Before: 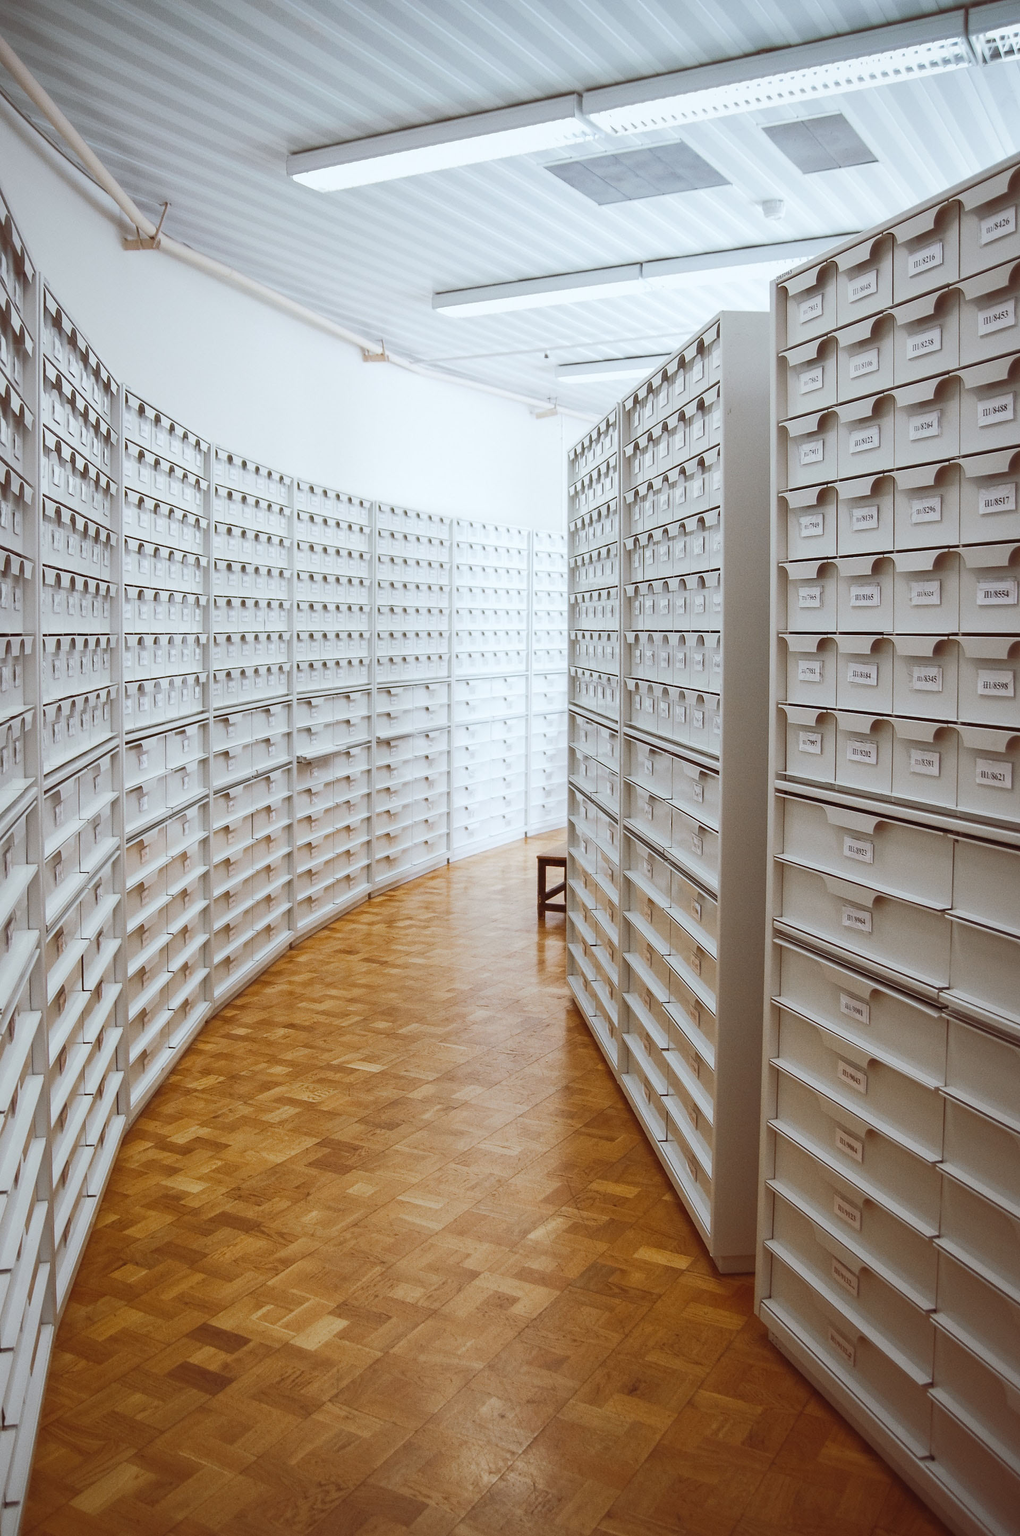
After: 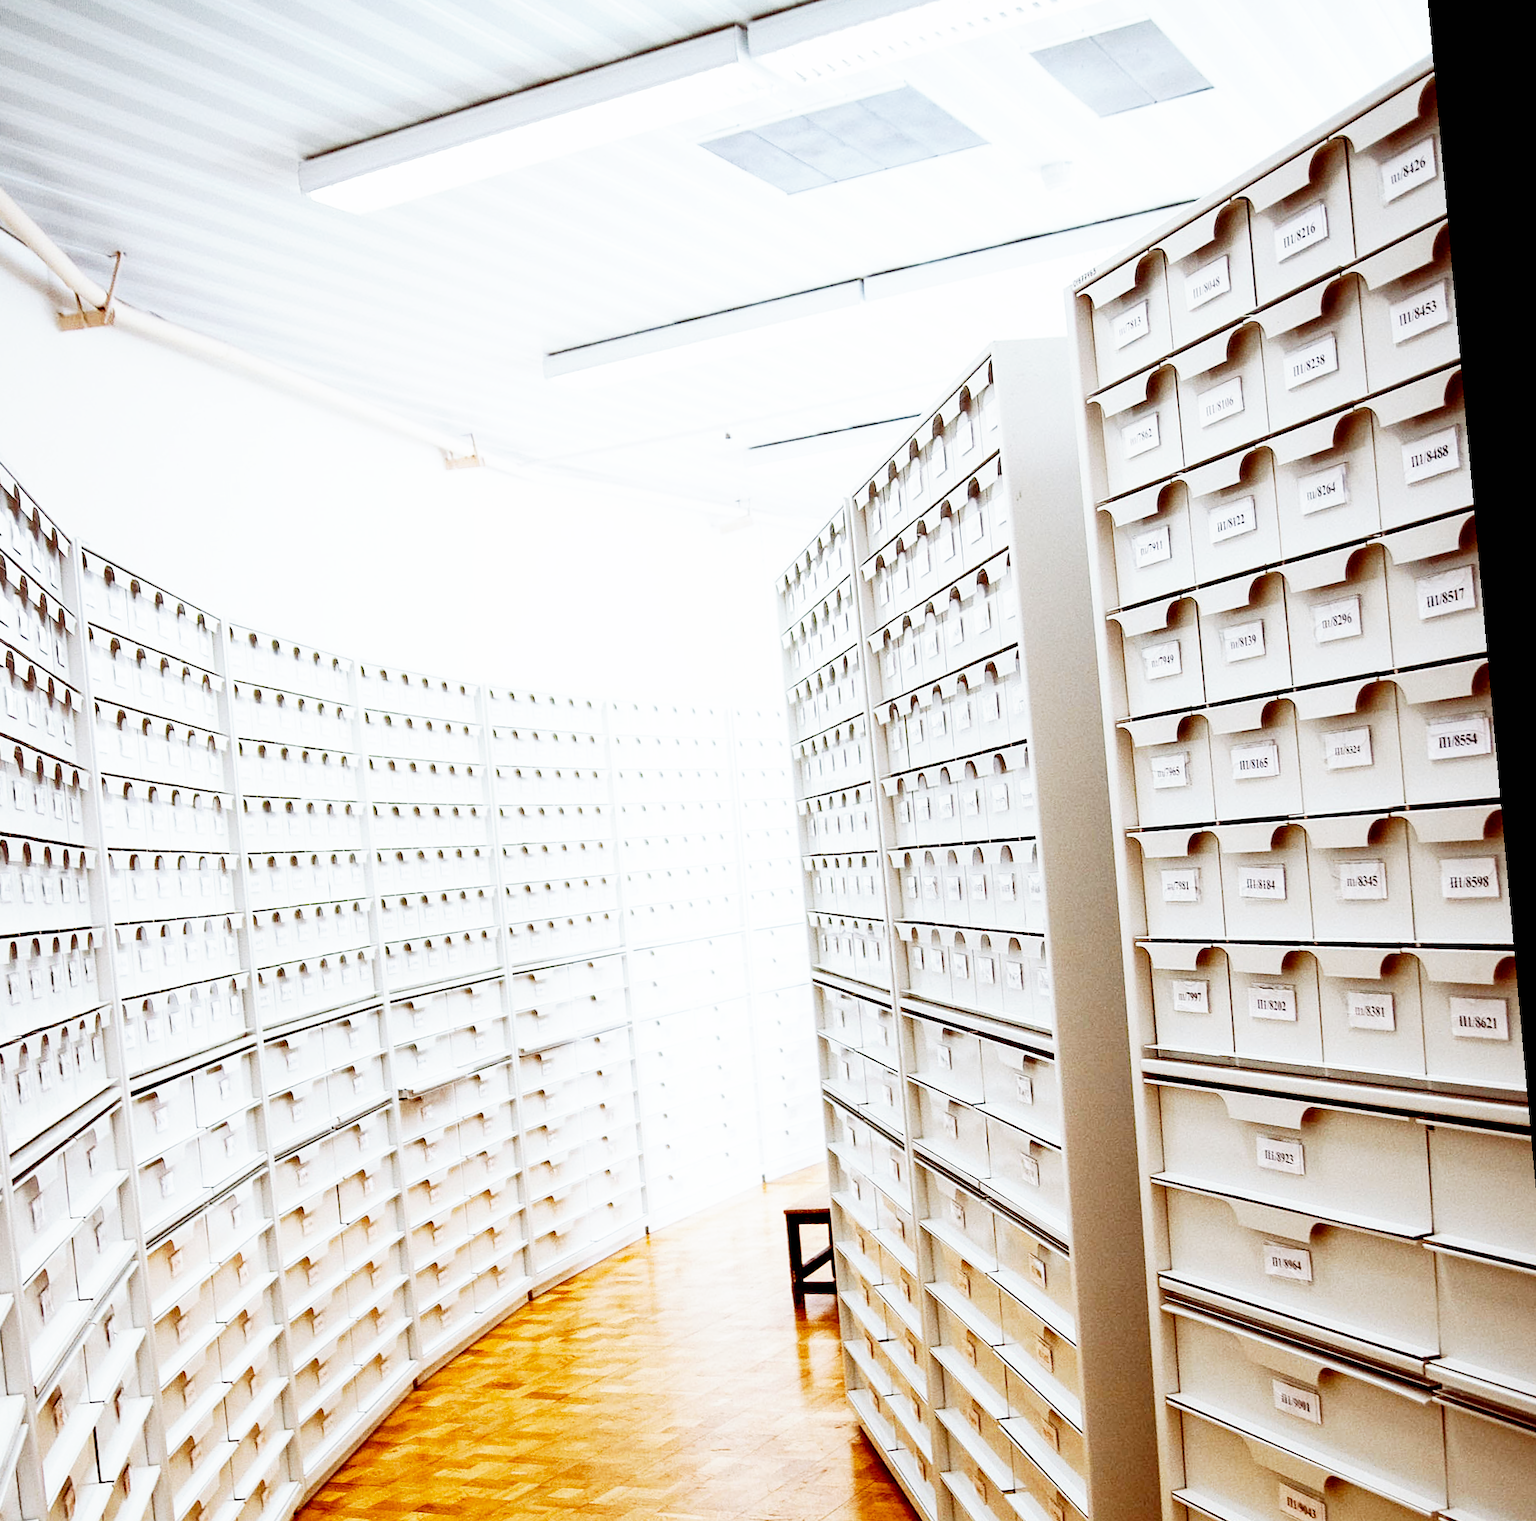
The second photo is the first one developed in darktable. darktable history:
rotate and perspective: rotation -5.2°, automatic cropping off
crop and rotate: left 9.345%, top 7.22%, right 4.982%, bottom 32.331%
exposure: black level correction 0.029, exposure -0.073 EV, compensate highlight preservation false
base curve: curves: ch0 [(0, 0) (0.007, 0.004) (0.027, 0.03) (0.046, 0.07) (0.207, 0.54) (0.442, 0.872) (0.673, 0.972) (1, 1)], preserve colors none
